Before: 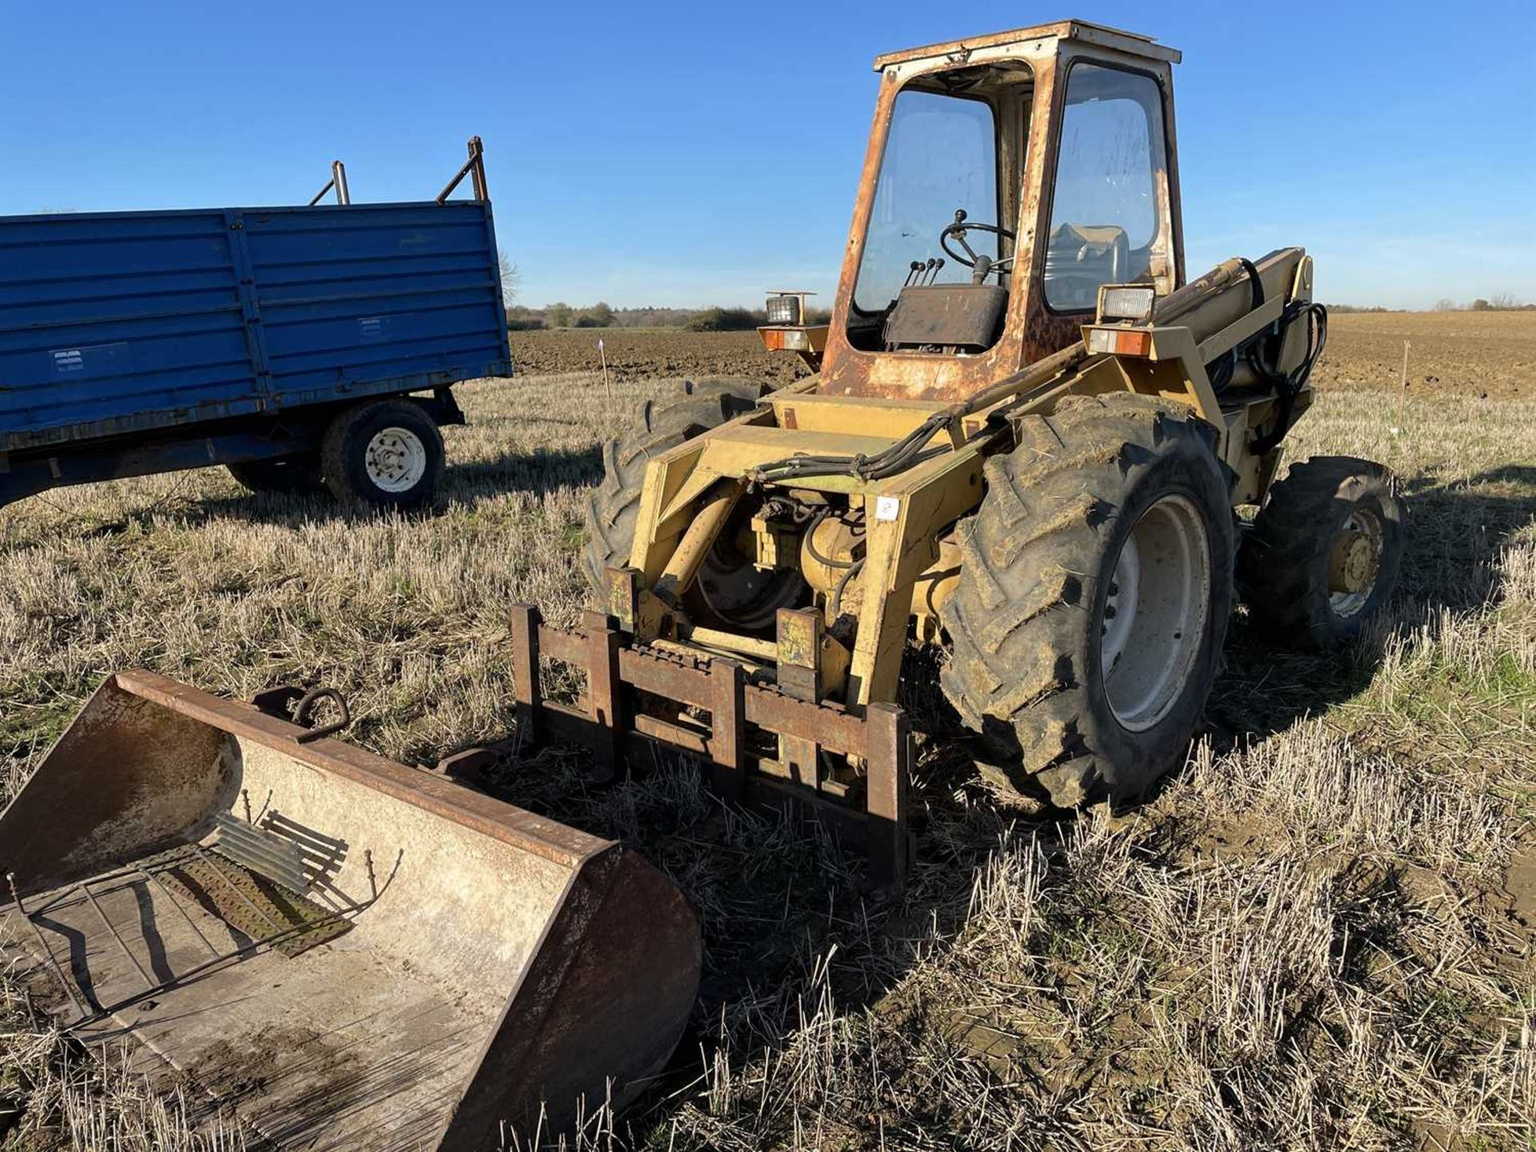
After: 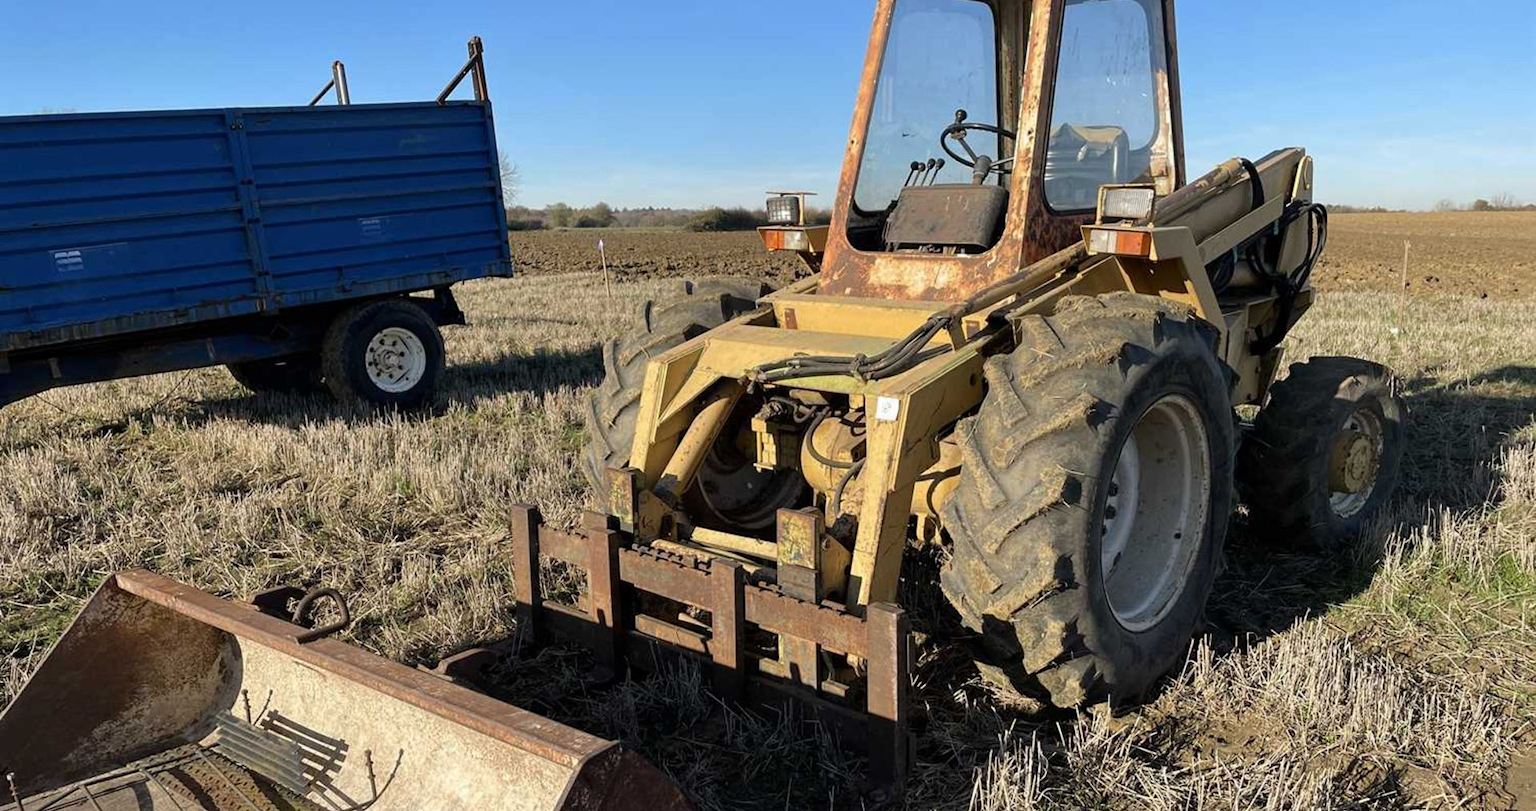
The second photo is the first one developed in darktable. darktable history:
crop and rotate: top 8.745%, bottom 20.776%
